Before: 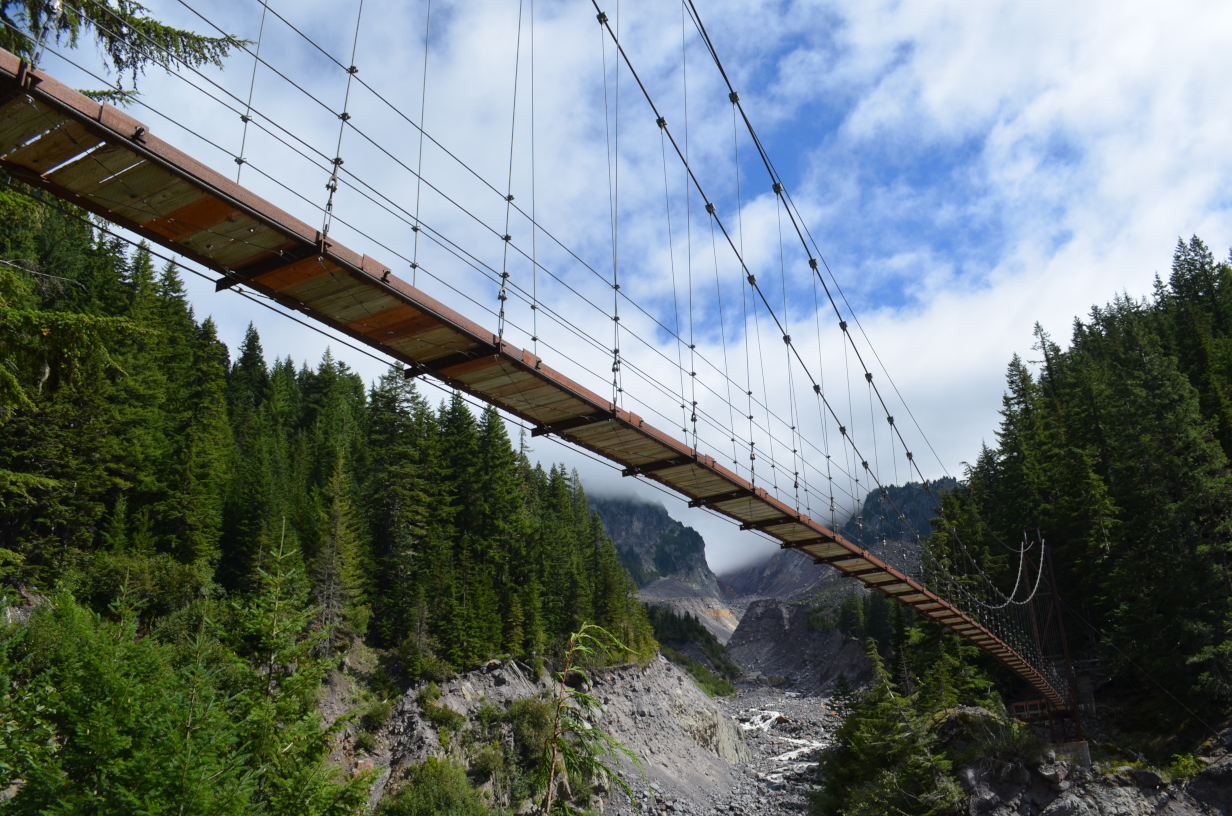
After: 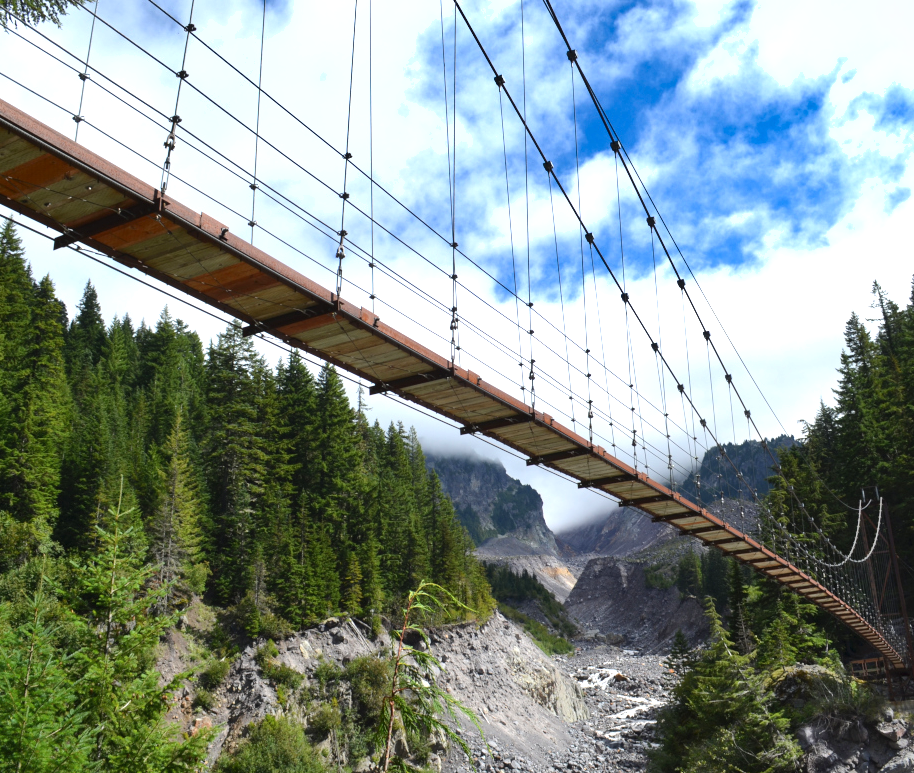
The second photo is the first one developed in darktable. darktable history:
crop and rotate: left 13.15%, top 5.251%, right 12.609%
shadows and highlights: white point adjustment 1, soften with gaussian
exposure: exposure 0.669 EV, compensate highlight preservation false
